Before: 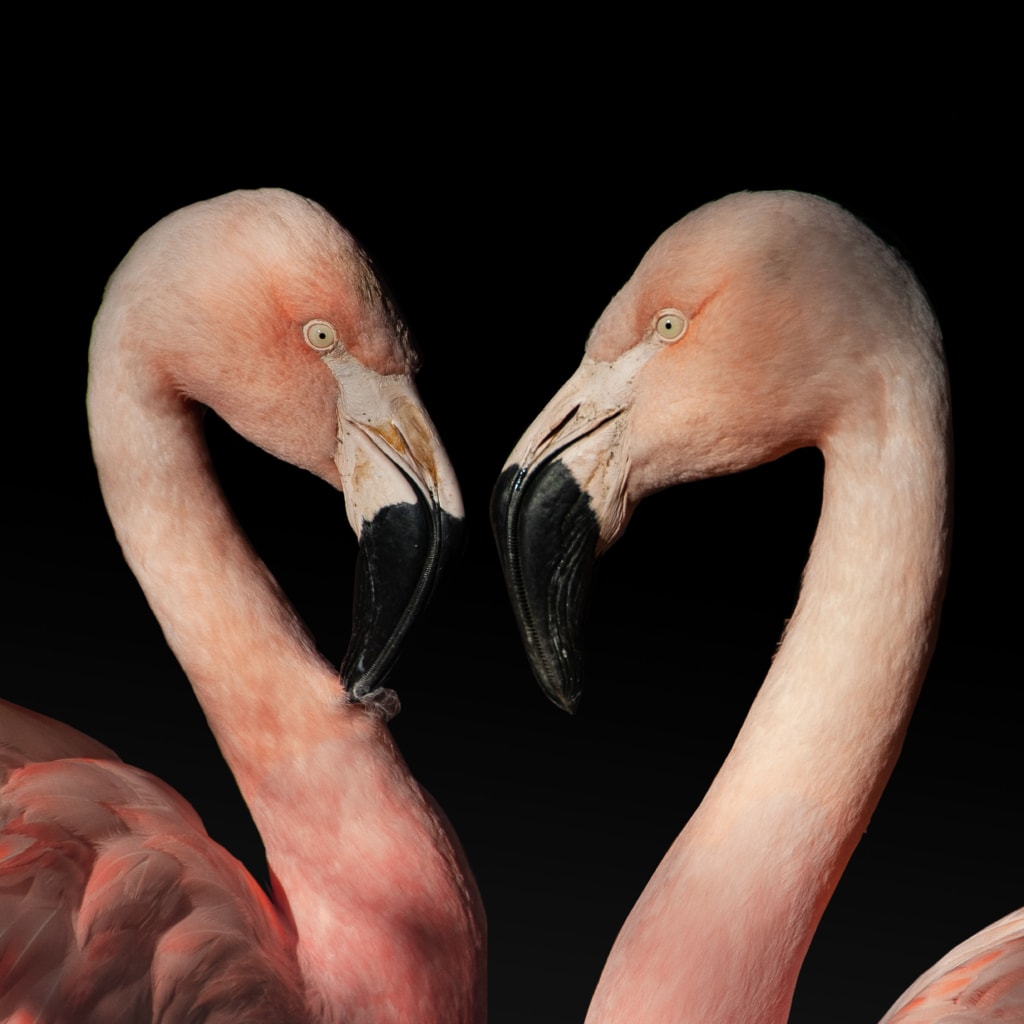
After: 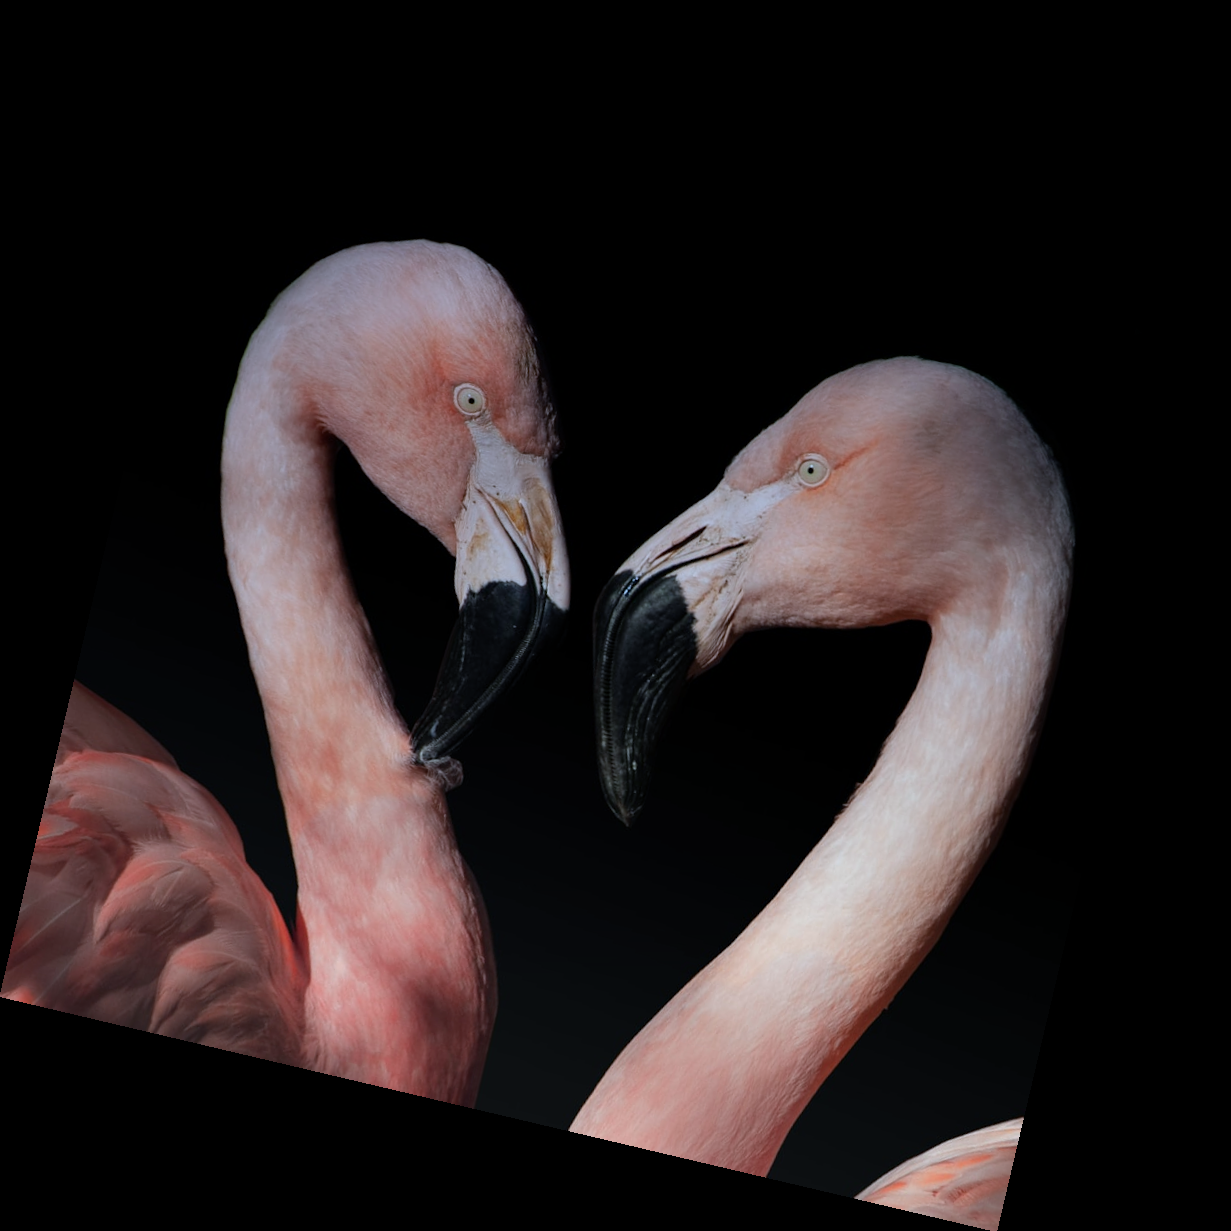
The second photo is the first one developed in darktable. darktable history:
color calibration: illuminant F (fluorescent), F source F9 (Cool White Deluxe 4150 K) – high CRI, x 0.374, y 0.373, temperature 4158.34 K
rotate and perspective: rotation 13.27°, automatic cropping off
base curve: curves: ch0 [(0, 0) (0.472, 0.455) (1, 1)], preserve colors none
graduated density: hue 238.83°, saturation 50%
shadows and highlights: shadows 4.1, highlights -17.6, soften with gaussian
